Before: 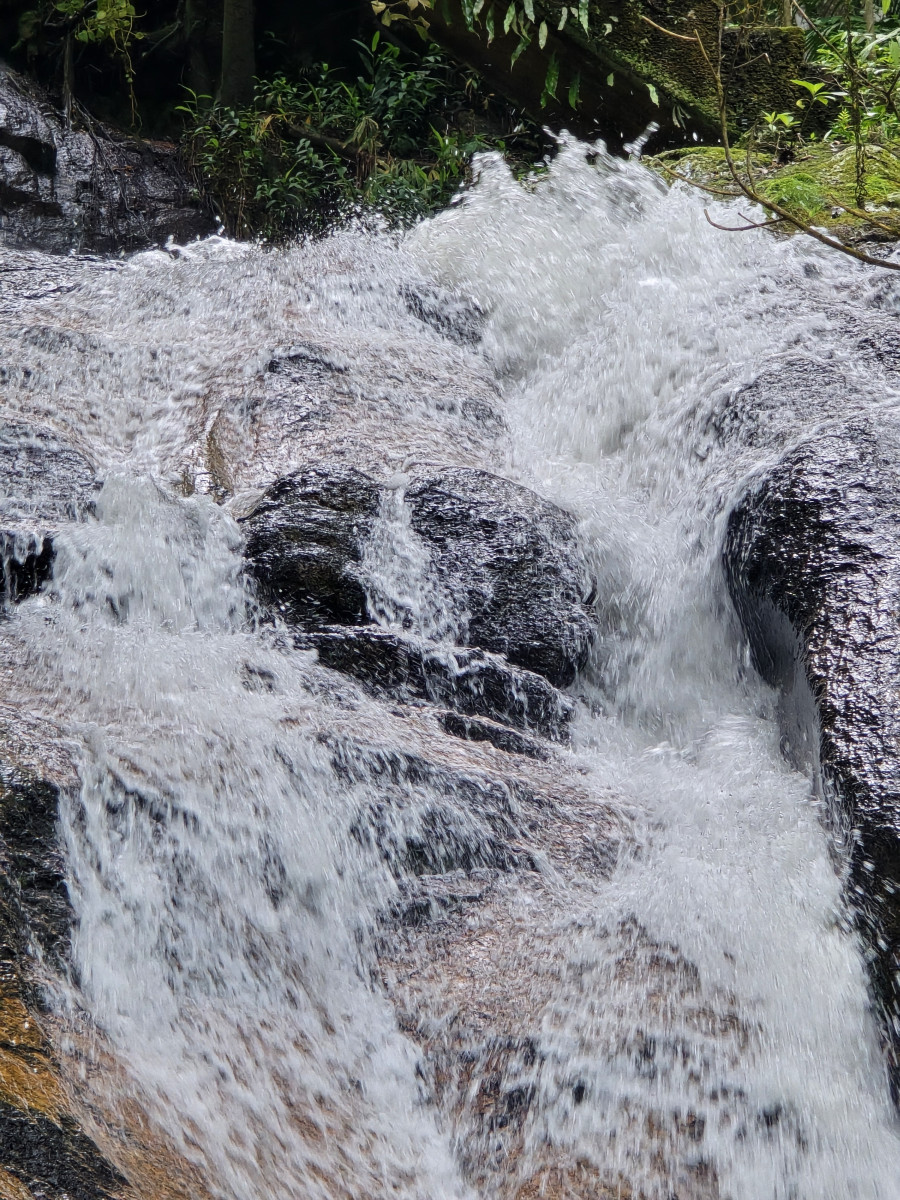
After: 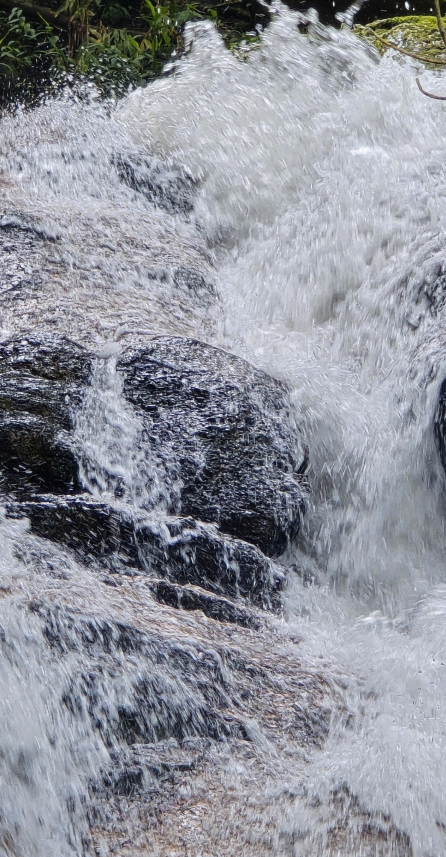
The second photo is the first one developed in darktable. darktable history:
color contrast: green-magenta contrast 0.8, blue-yellow contrast 1.1, unbound 0
crop: left 32.075%, top 10.976%, right 18.355%, bottom 17.596%
contrast brightness saturation: contrast -0.02, brightness -0.01, saturation 0.03
